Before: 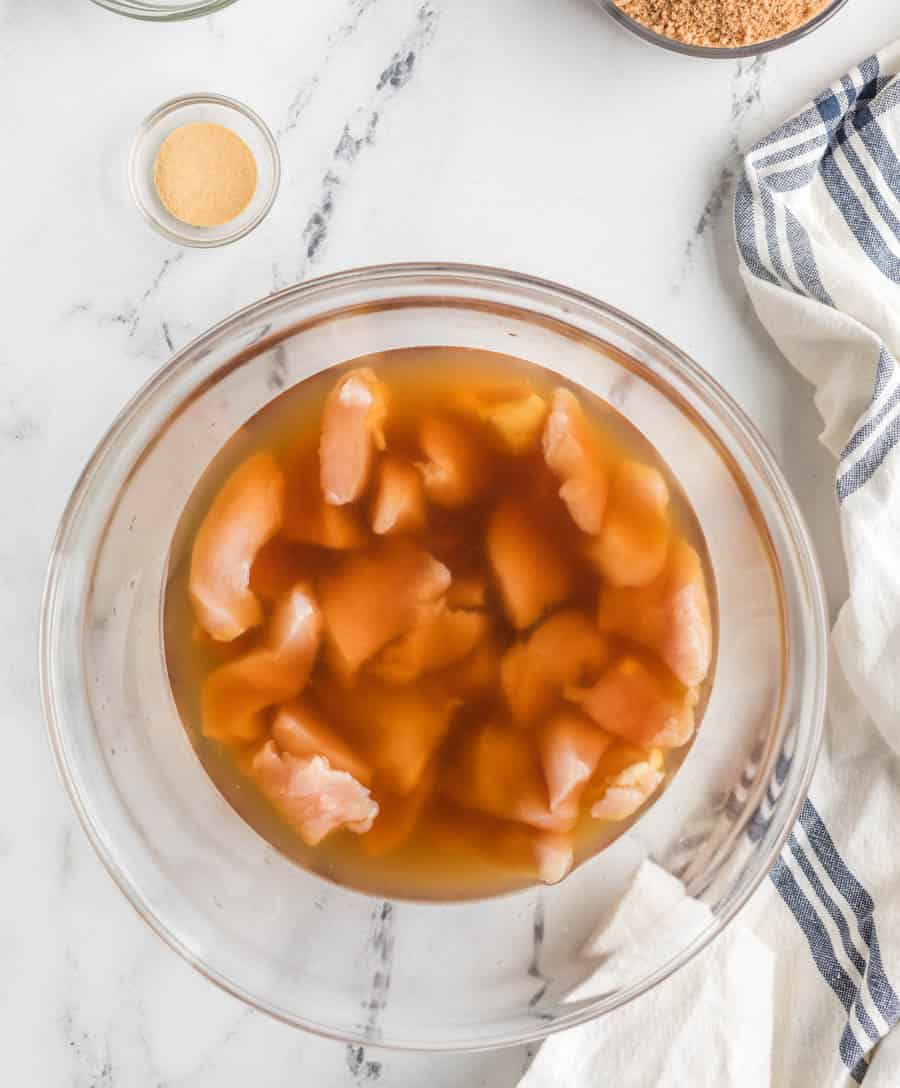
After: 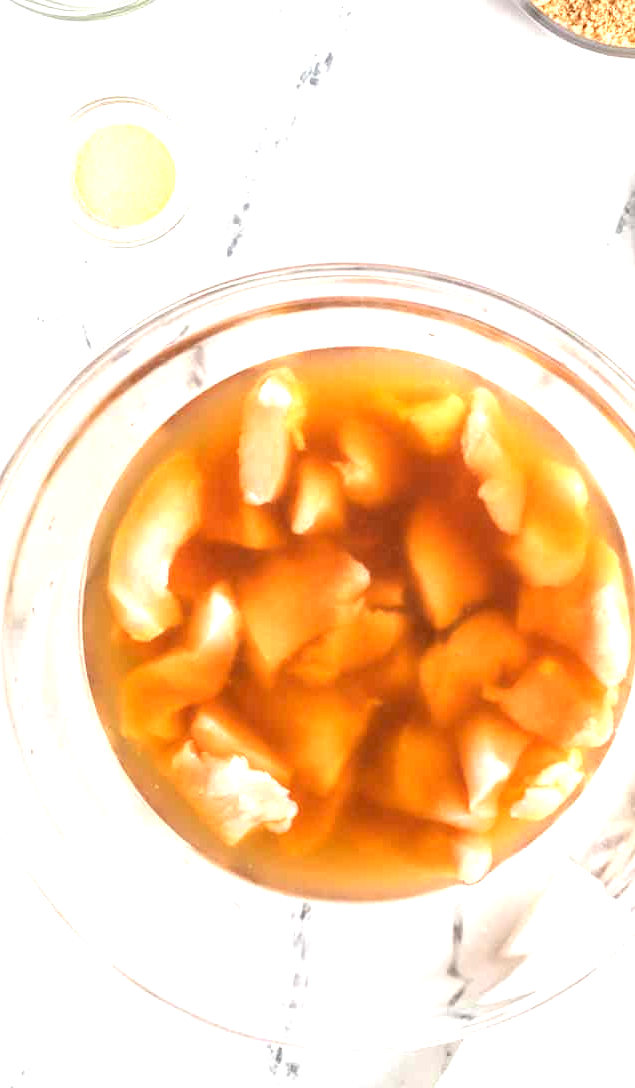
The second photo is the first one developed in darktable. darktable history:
crop and rotate: left 9.045%, right 20.349%
exposure: black level correction 0, exposure 1.174 EV, compensate highlight preservation false
